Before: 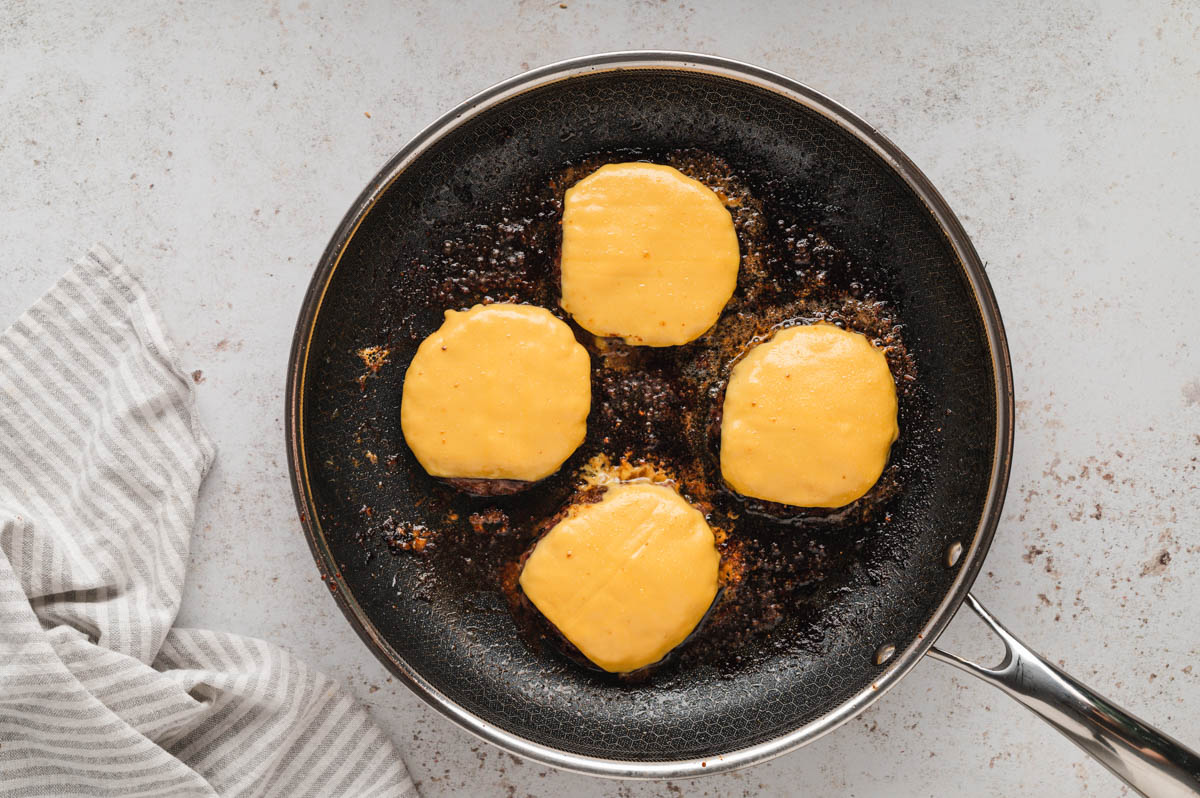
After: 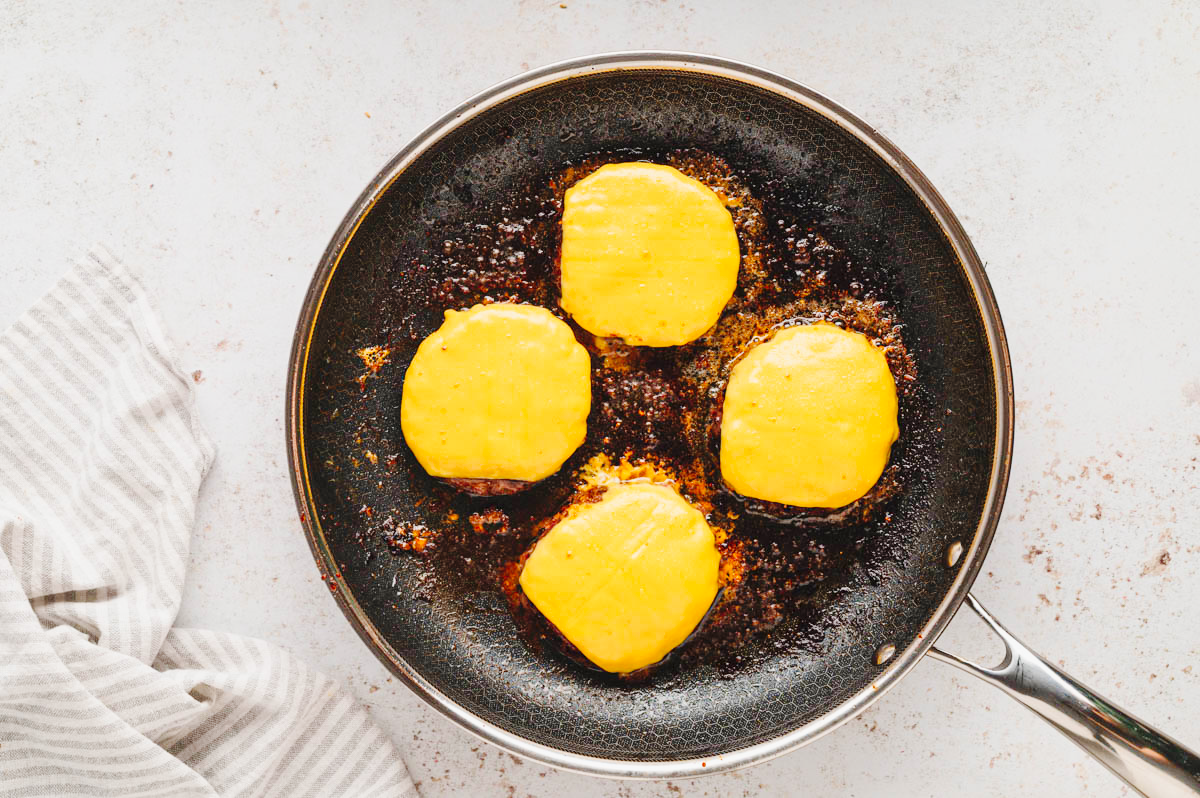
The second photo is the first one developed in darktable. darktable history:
base curve: curves: ch0 [(0, 0) (0.036, 0.025) (0.121, 0.166) (0.206, 0.329) (0.605, 0.79) (1, 1)], preserve colors none
exposure: exposure 0.606 EV, compensate highlight preservation false
color balance rgb: perceptual saturation grading › global saturation 0.901%, global vibrance 23.471%, contrast -25.544%
